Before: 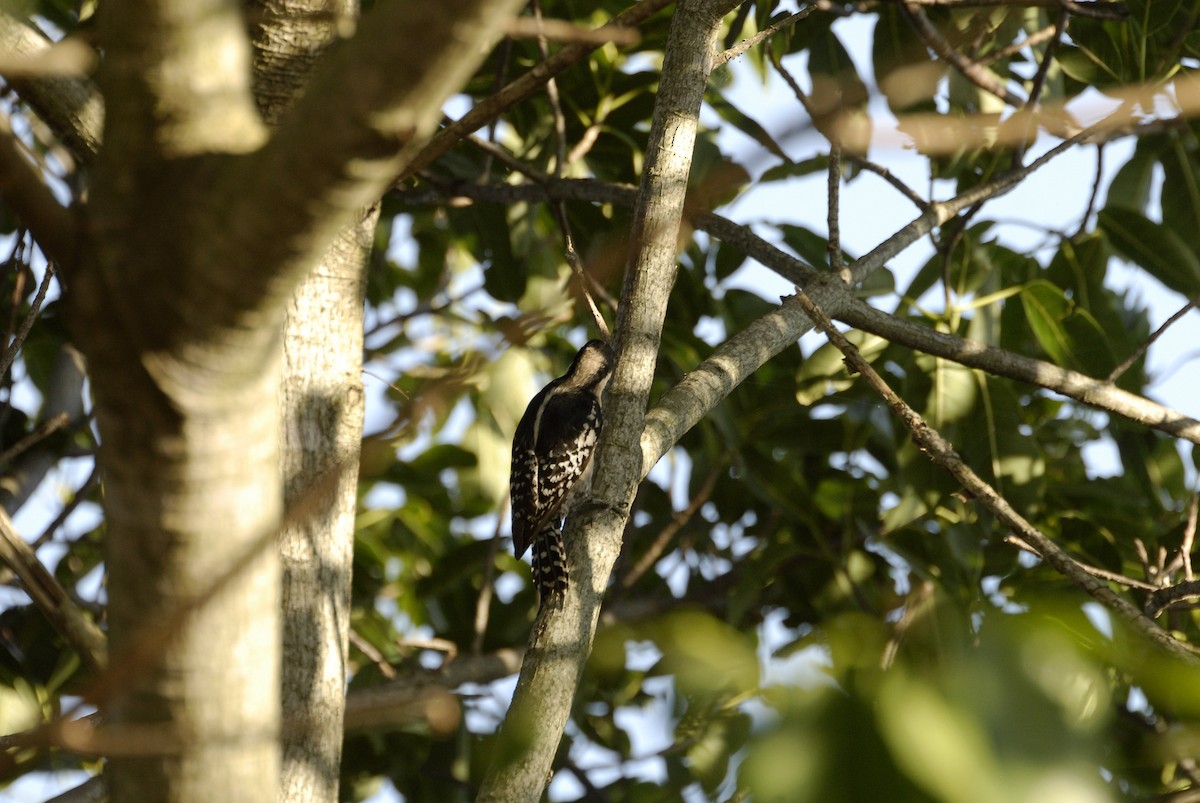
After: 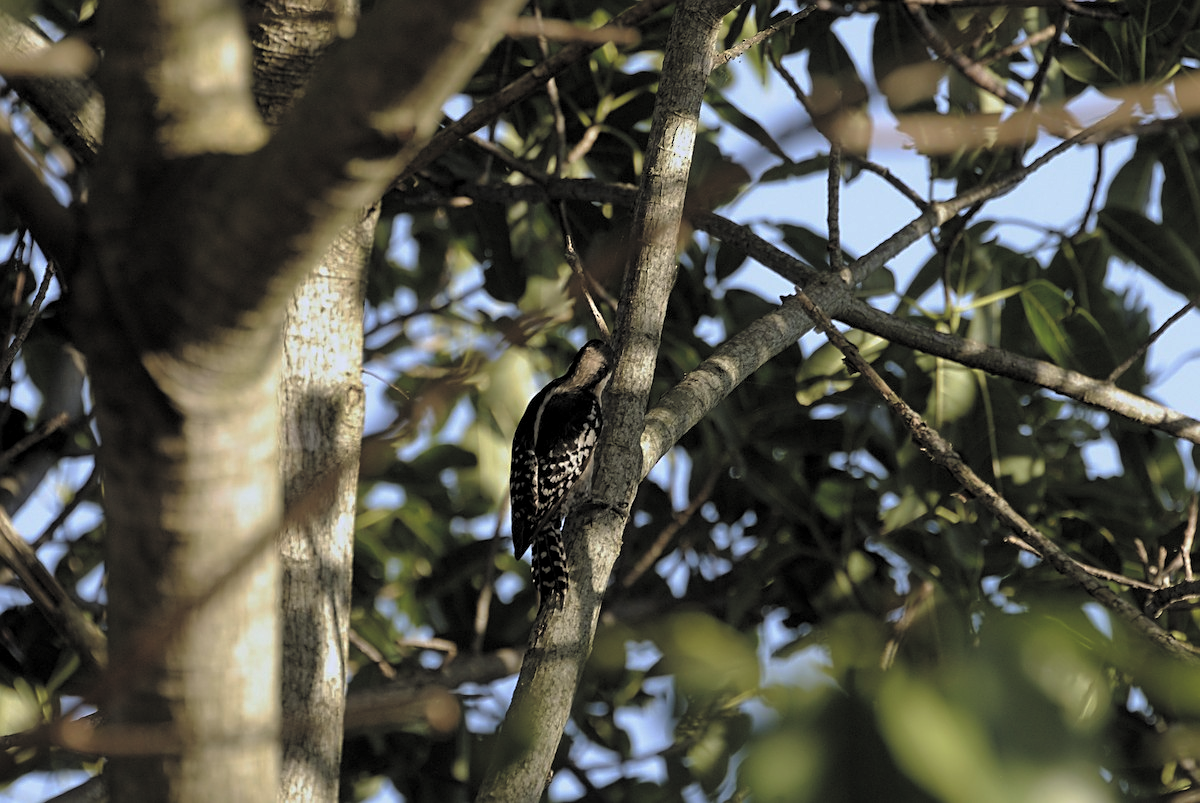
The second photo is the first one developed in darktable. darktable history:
sharpen: on, module defaults
rgb curve: curves: ch0 [(0, 0.186) (0.314, 0.284) (0.775, 0.708) (1, 1)], compensate middle gray true, preserve colors none
color calibration: illuminant as shot in camera, x 0.358, y 0.373, temperature 4628.91 K
rgb levels: levels [[0.029, 0.461, 0.922], [0, 0.5, 1], [0, 0.5, 1]]
tone equalizer: -8 EV 0.25 EV, -7 EV 0.417 EV, -6 EV 0.417 EV, -5 EV 0.25 EV, -3 EV -0.25 EV, -2 EV -0.417 EV, -1 EV -0.417 EV, +0 EV -0.25 EV, edges refinement/feathering 500, mask exposure compensation -1.57 EV, preserve details guided filter
